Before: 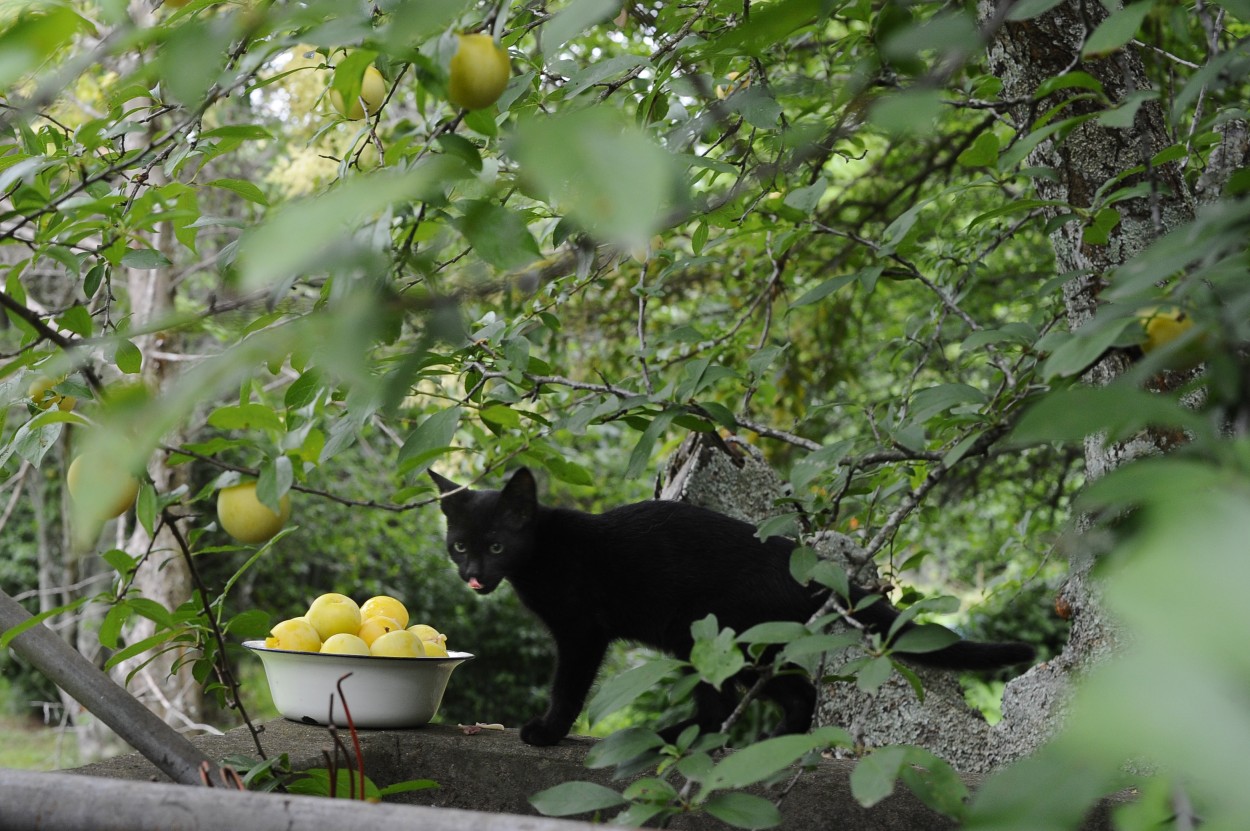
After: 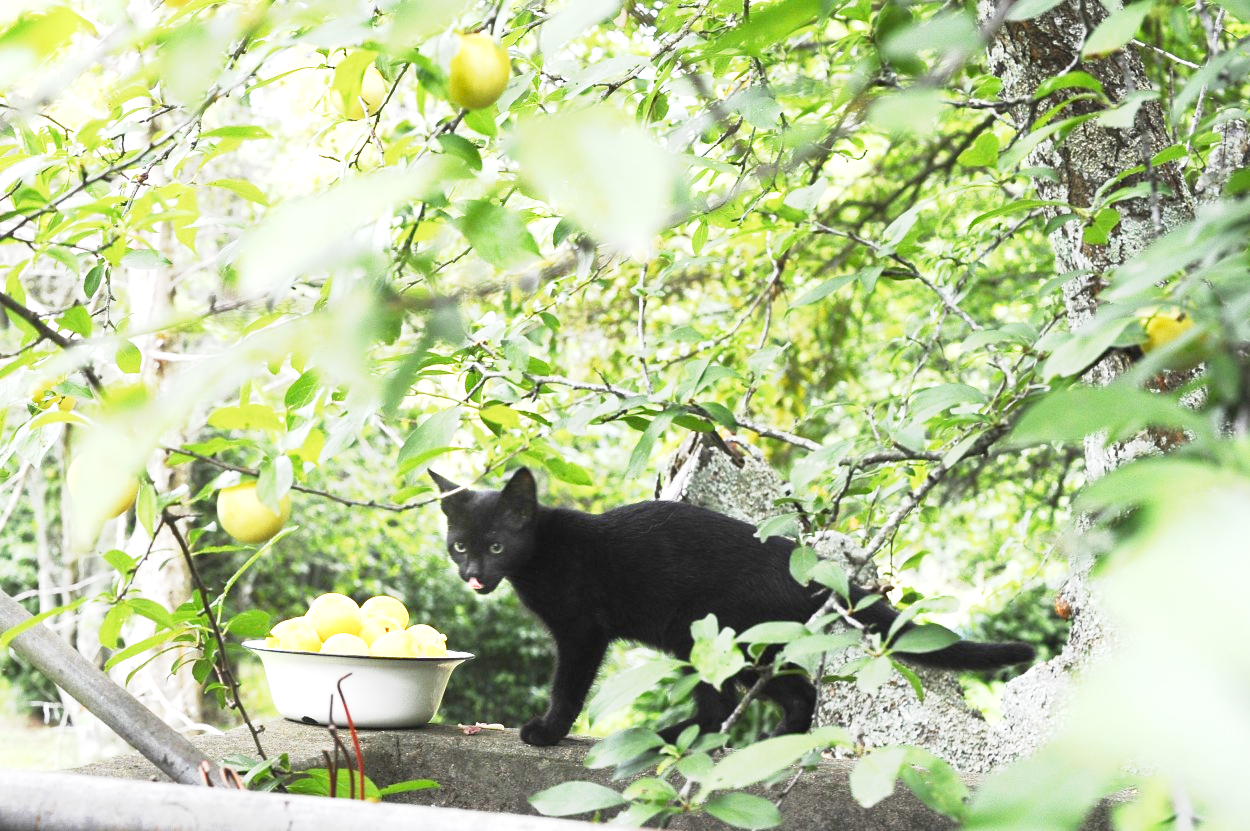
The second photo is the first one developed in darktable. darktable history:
exposure: exposure 1.989 EV, compensate highlight preservation false
base curve: curves: ch0 [(0, 0) (0.088, 0.125) (0.176, 0.251) (0.354, 0.501) (0.613, 0.749) (1, 0.877)], preserve colors none
